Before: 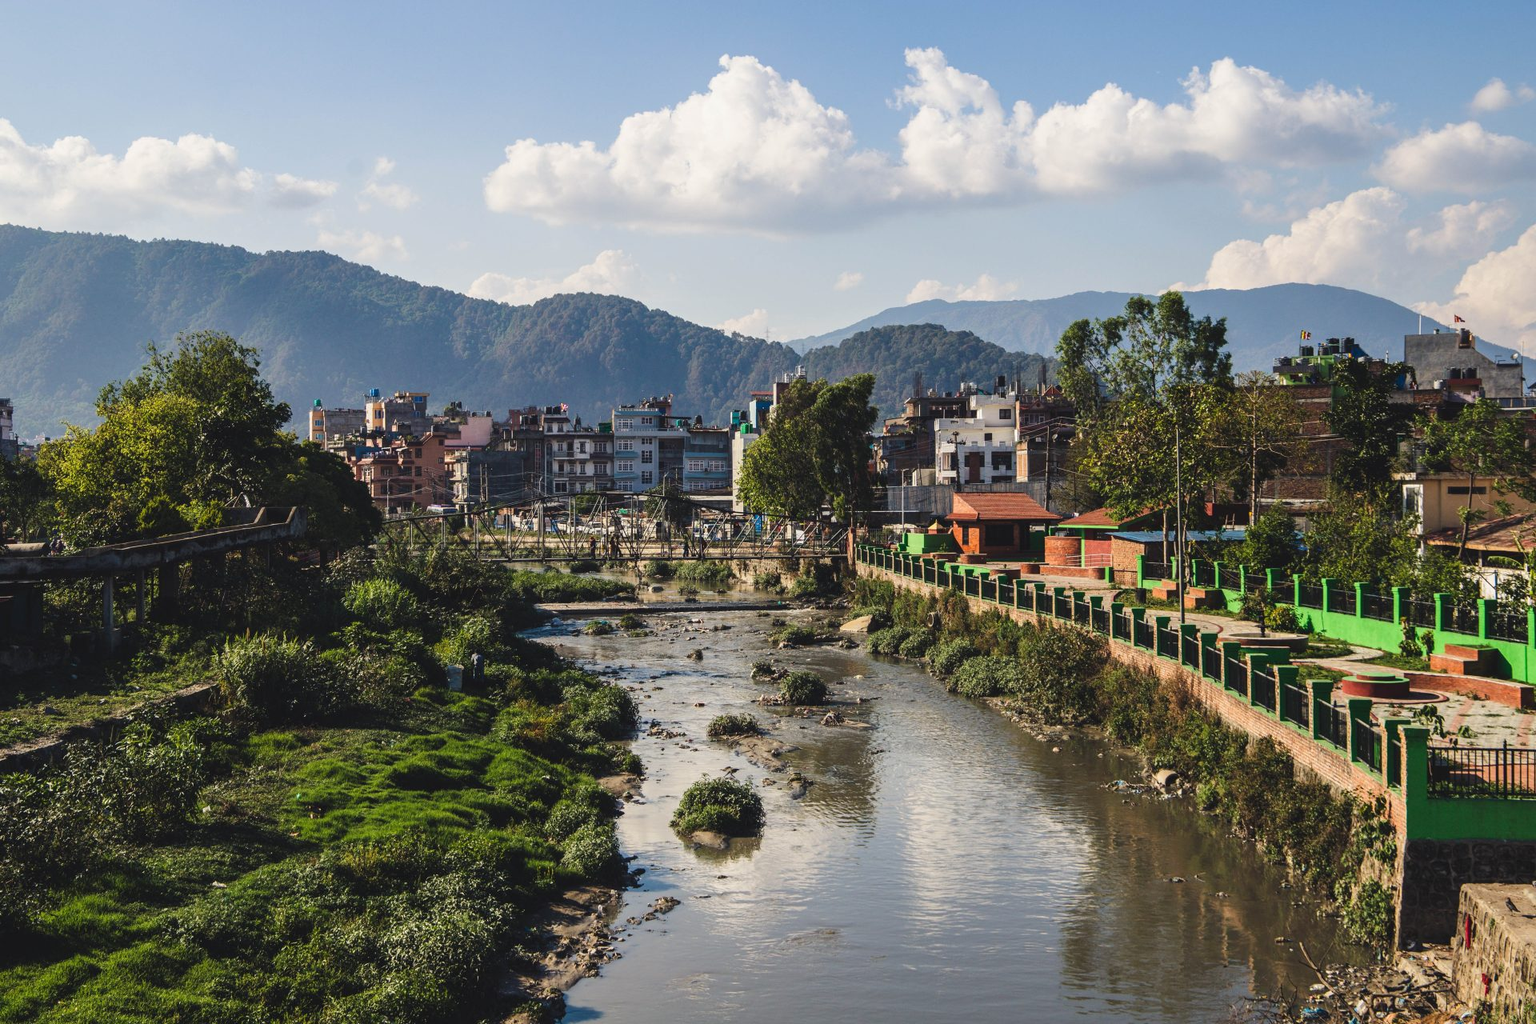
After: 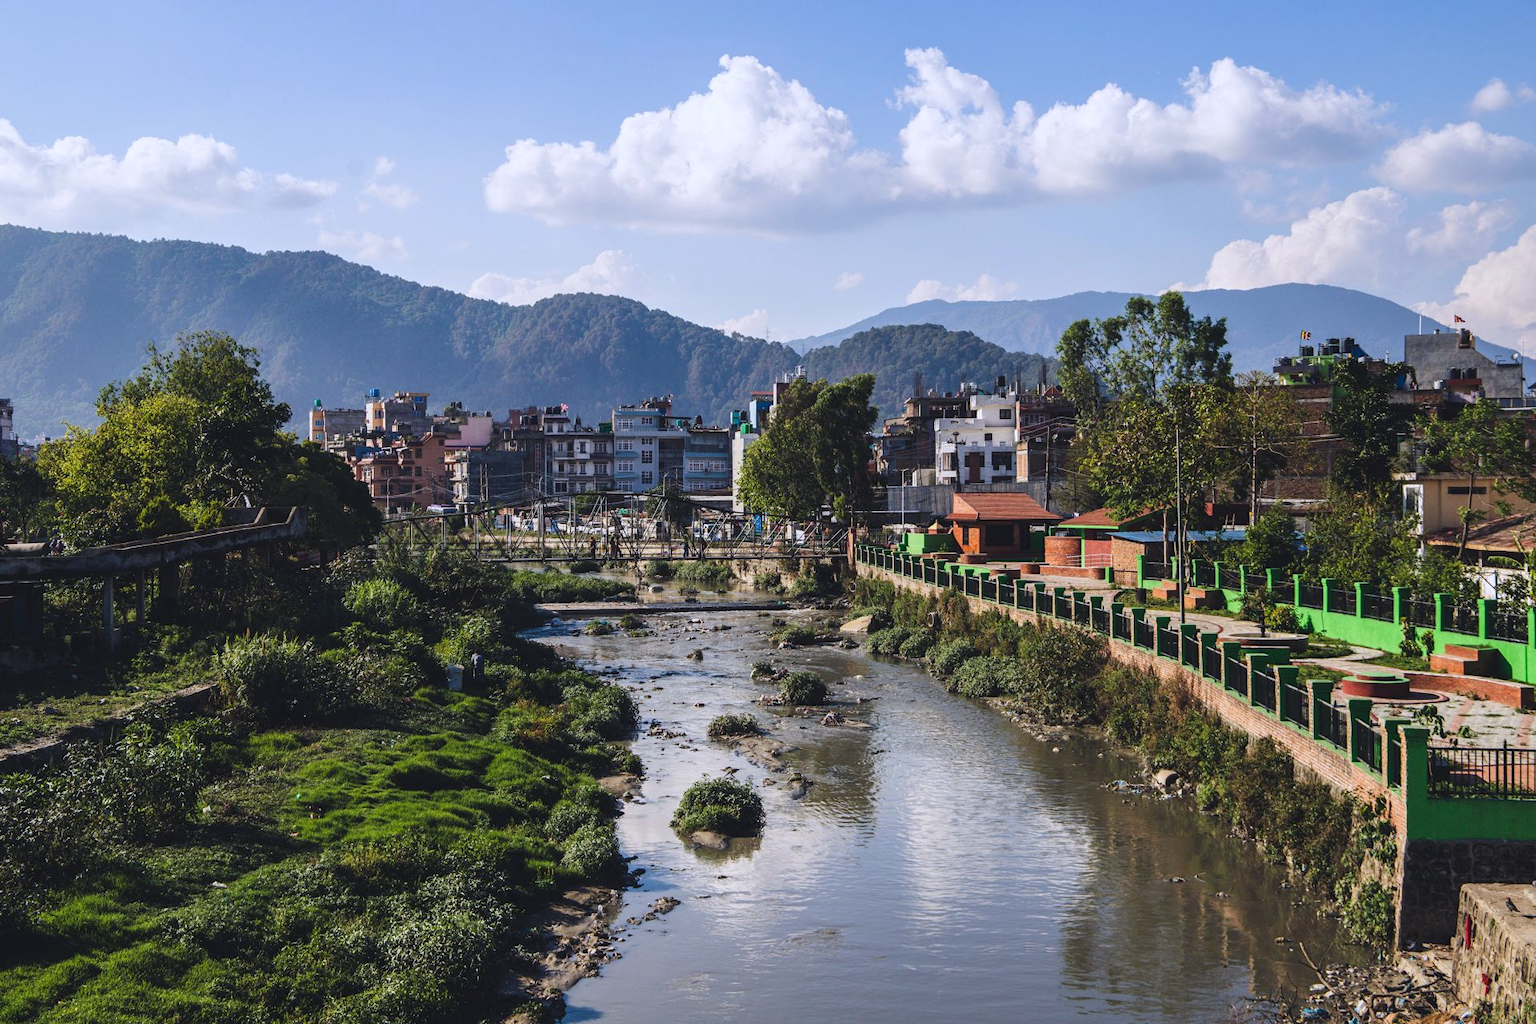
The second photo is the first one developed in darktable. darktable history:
white balance: red 0.967, blue 1.119, emerald 0.756
tone equalizer: on, module defaults
